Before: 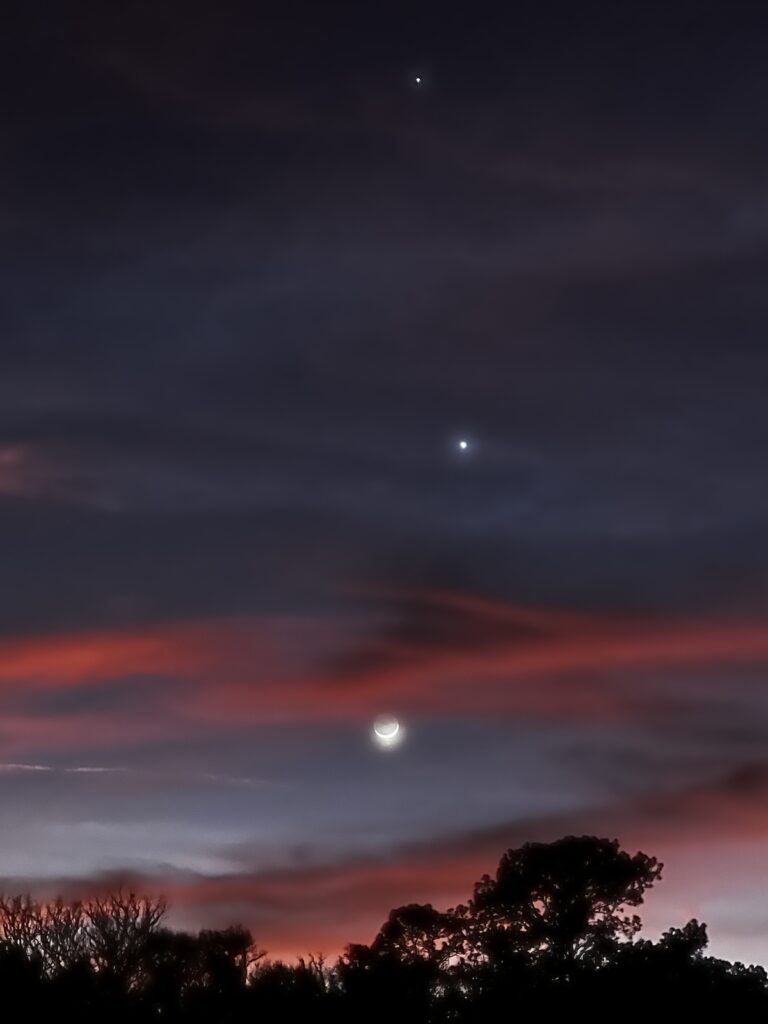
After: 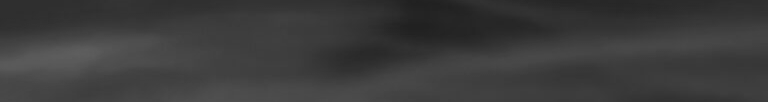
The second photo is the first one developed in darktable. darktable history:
white balance: red 0.931, blue 1.11
monochrome: on, module defaults
crop and rotate: top 59.084%, bottom 30.916%
